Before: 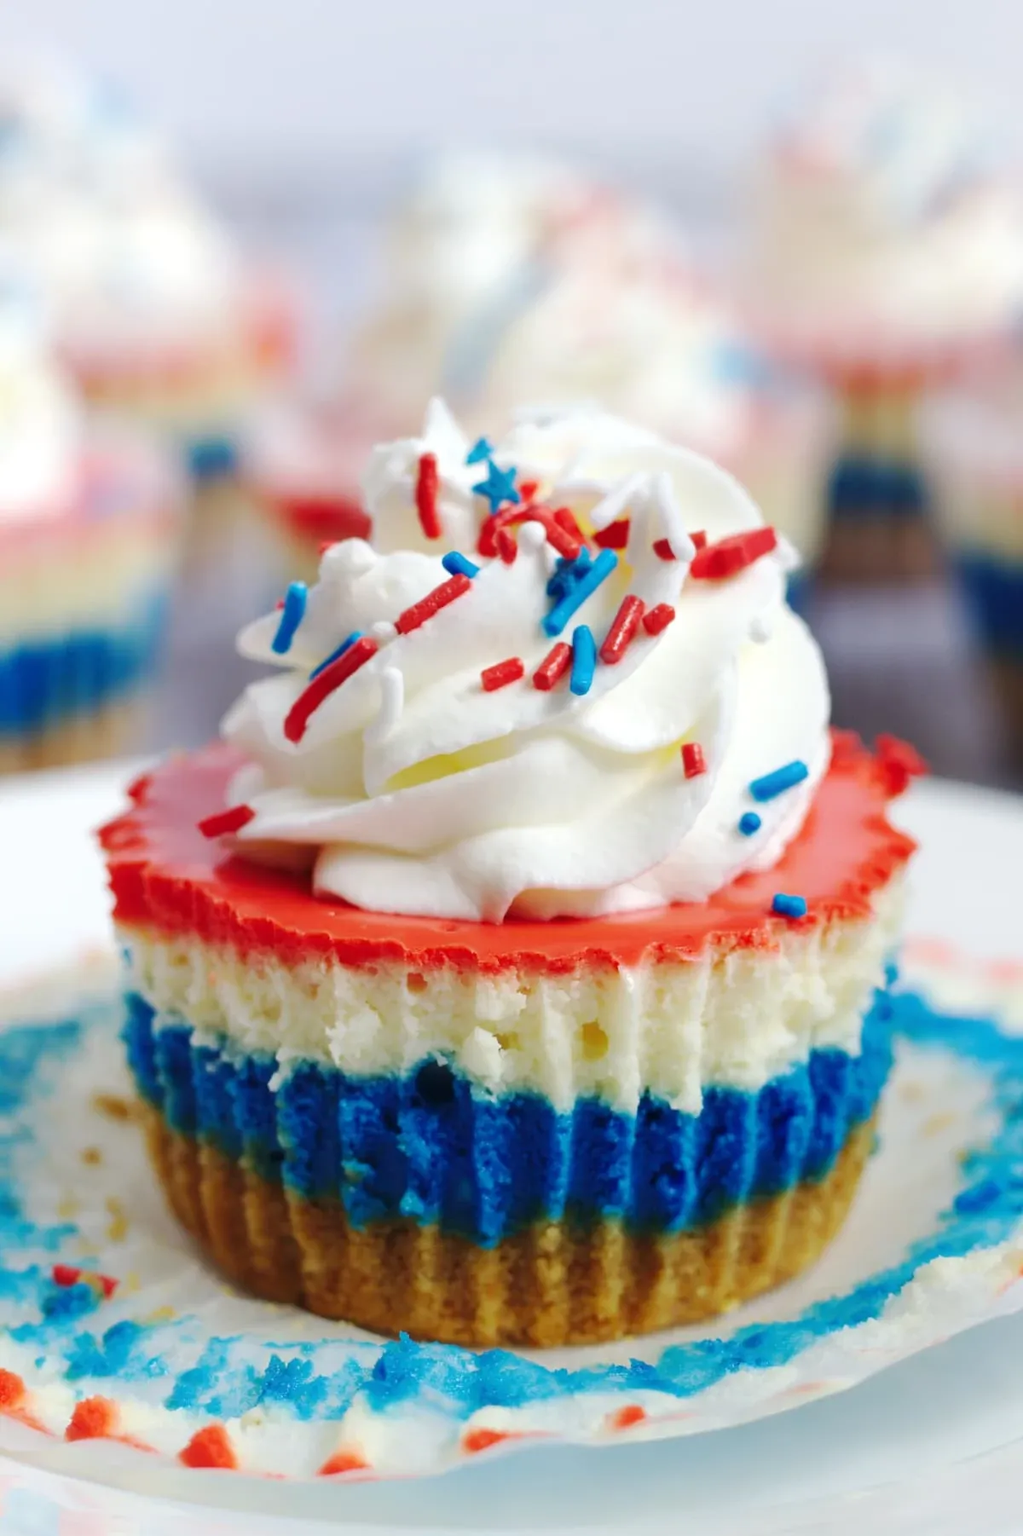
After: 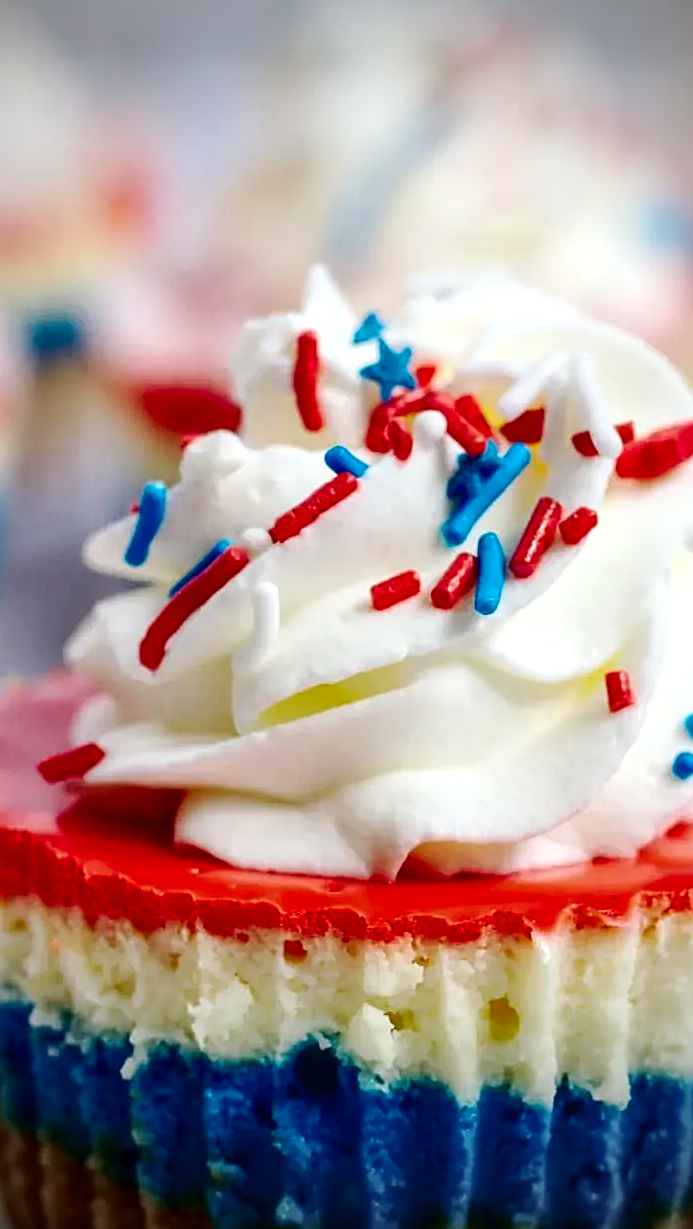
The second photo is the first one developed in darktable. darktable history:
vignetting: fall-off start 75%, brightness -0.692, width/height ratio 1.084
sharpen: on, module defaults
exposure: black level correction 0.007, compensate highlight preservation false
crop: left 16.202%, top 11.208%, right 26.045%, bottom 20.557%
local contrast: on, module defaults
contrast brightness saturation: contrast 0.19, brightness -0.11, saturation 0.21
